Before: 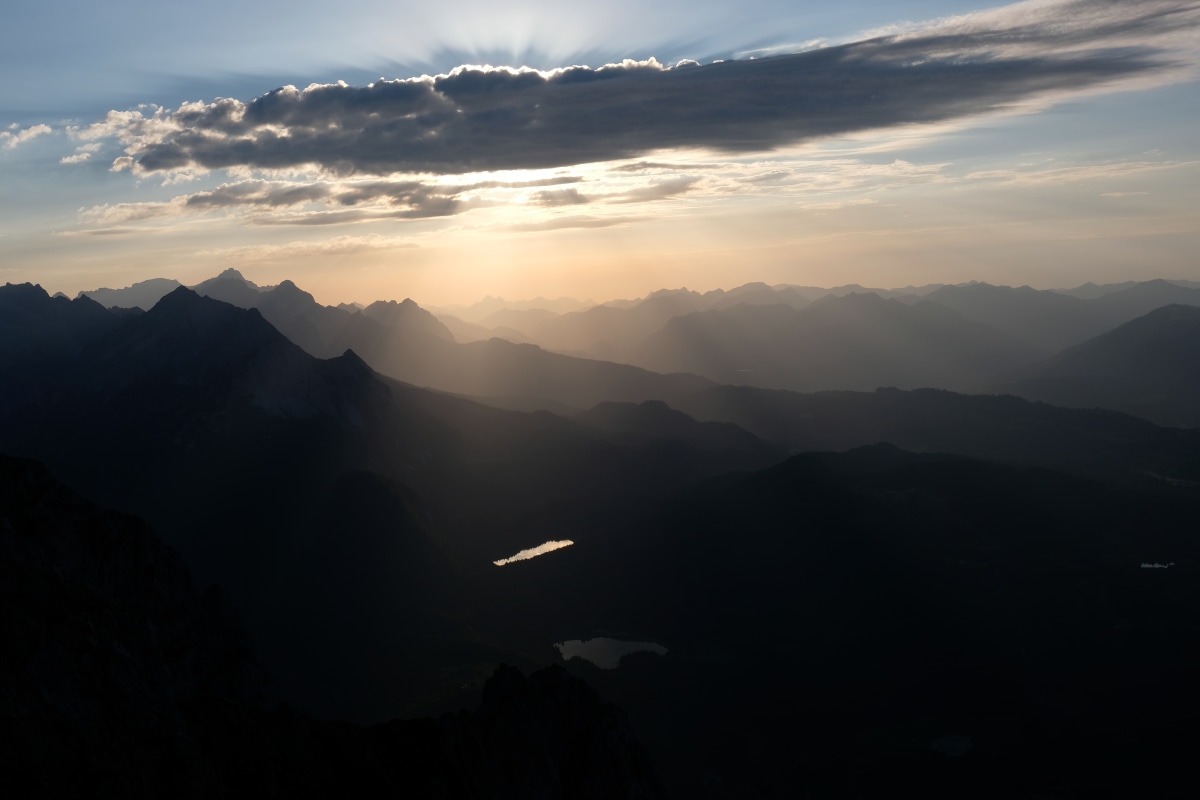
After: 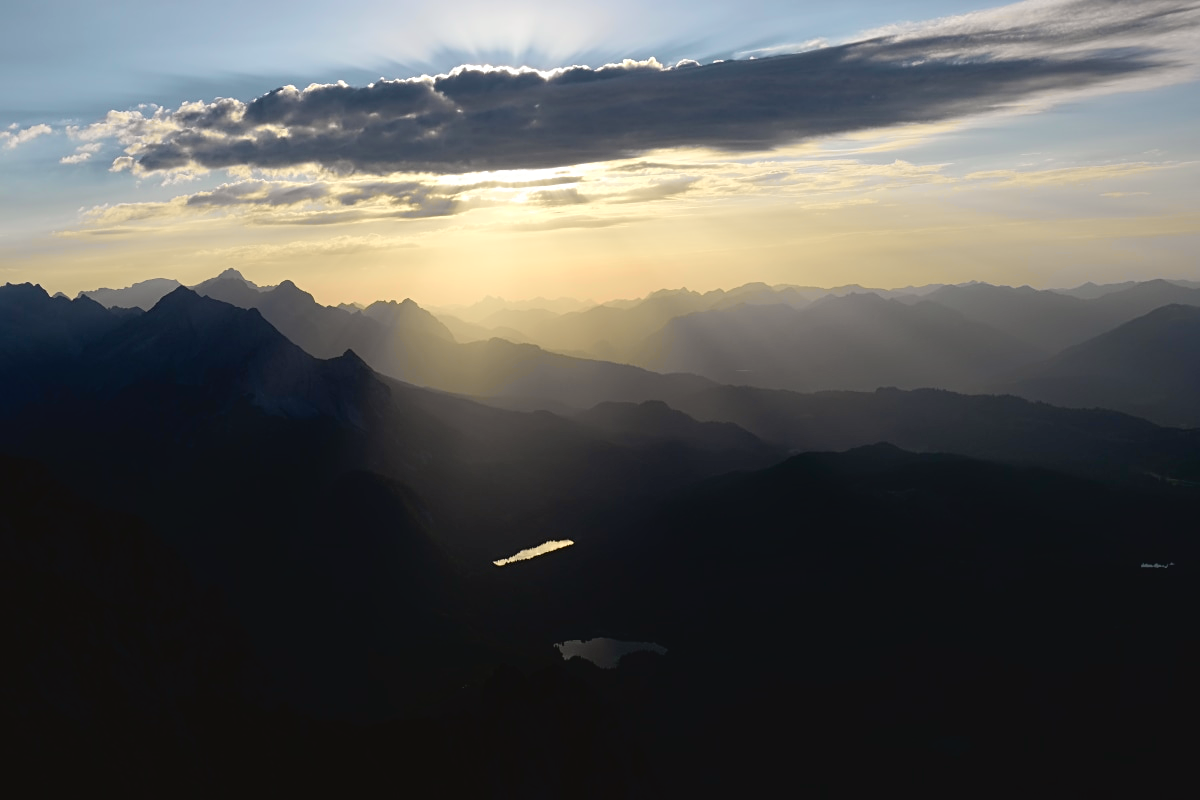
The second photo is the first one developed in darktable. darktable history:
sharpen: radius 2.529, amount 0.323
shadows and highlights: shadows 43.06, highlights 6.94
tone curve: curves: ch0 [(0, 0.024) (0.049, 0.038) (0.176, 0.162) (0.33, 0.331) (0.432, 0.475) (0.601, 0.665) (0.843, 0.876) (1, 1)]; ch1 [(0, 0) (0.339, 0.358) (0.445, 0.439) (0.476, 0.47) (0.504, 0.504) (0.53, 0.511) (0.557, 0.558) (0.627, 0.635) (0.728, 0.746) (1, 1)]; ch2 [(0, 0) (0.327, 0.324) (0.417, 0.44) (0.46, 0.453) (0.502, 0.504) (0.526, 0.52) (0.54, 0.564) (0.606, 0.626) (0.76, 0.75) (1, 1)], color space Lab, independent channels, preserve colors none
